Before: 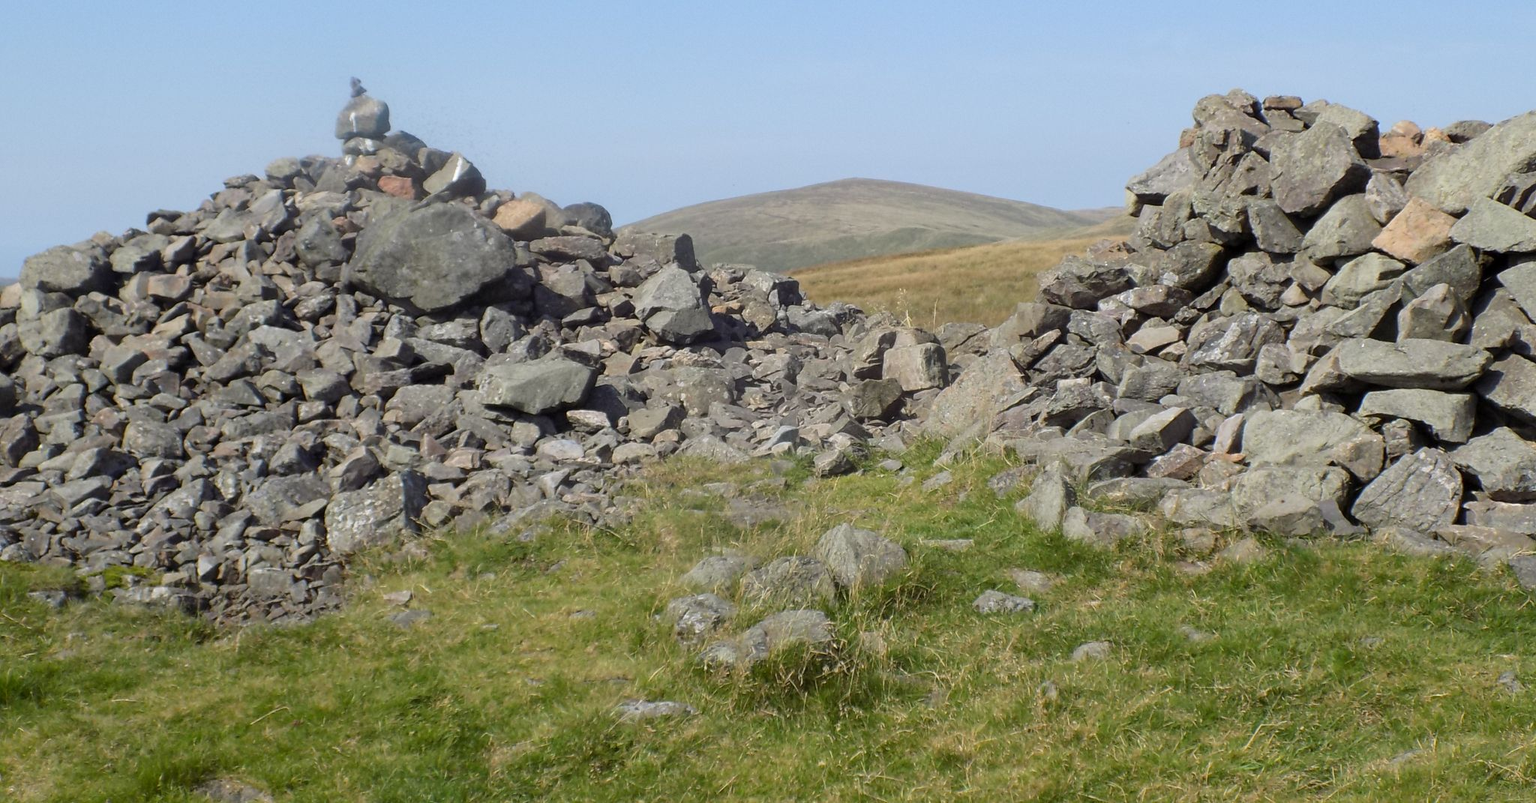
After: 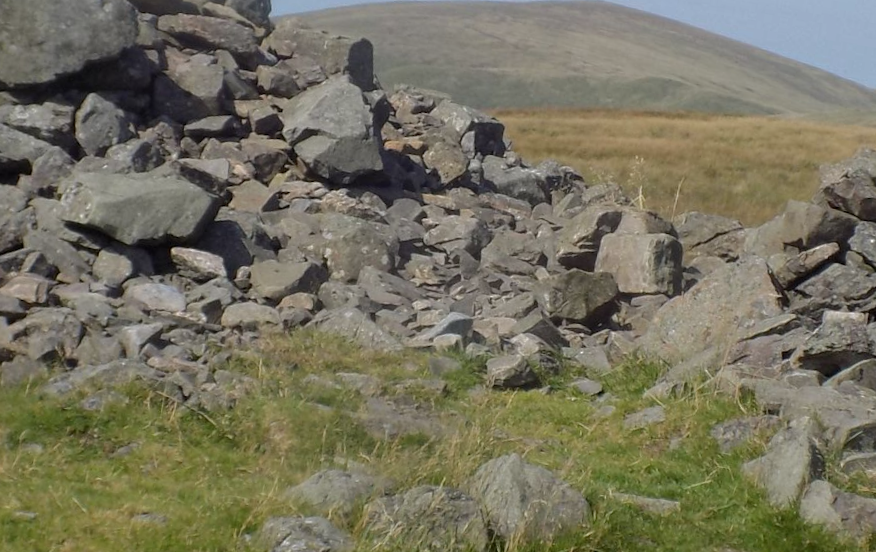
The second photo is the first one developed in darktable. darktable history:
crop: left 30%, top 30%, right 30%, bottom 30%
tone curve: curves: ch0 [(0, 0) (0.568, 0.517) (0.8, 0.717) (1, 1)]
rotate and perspective: rotation 9.12°, automatic cropping off
white balance: emerald 1
